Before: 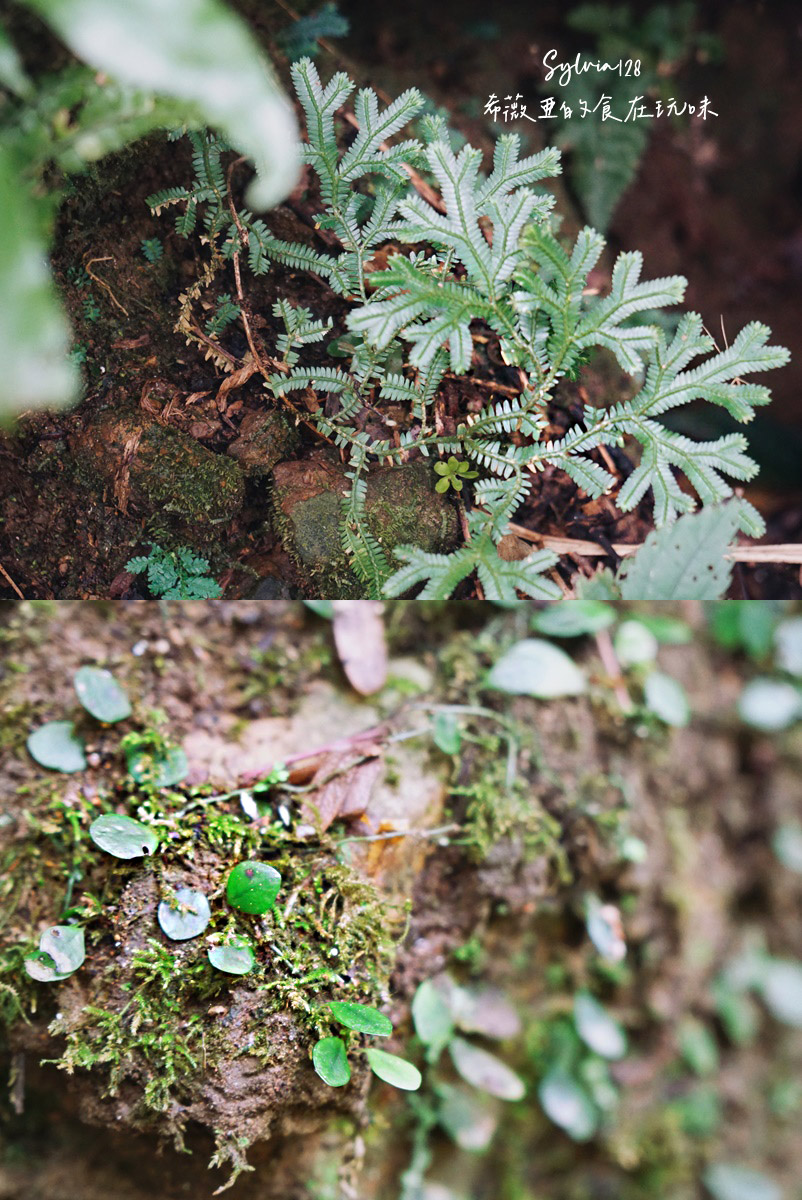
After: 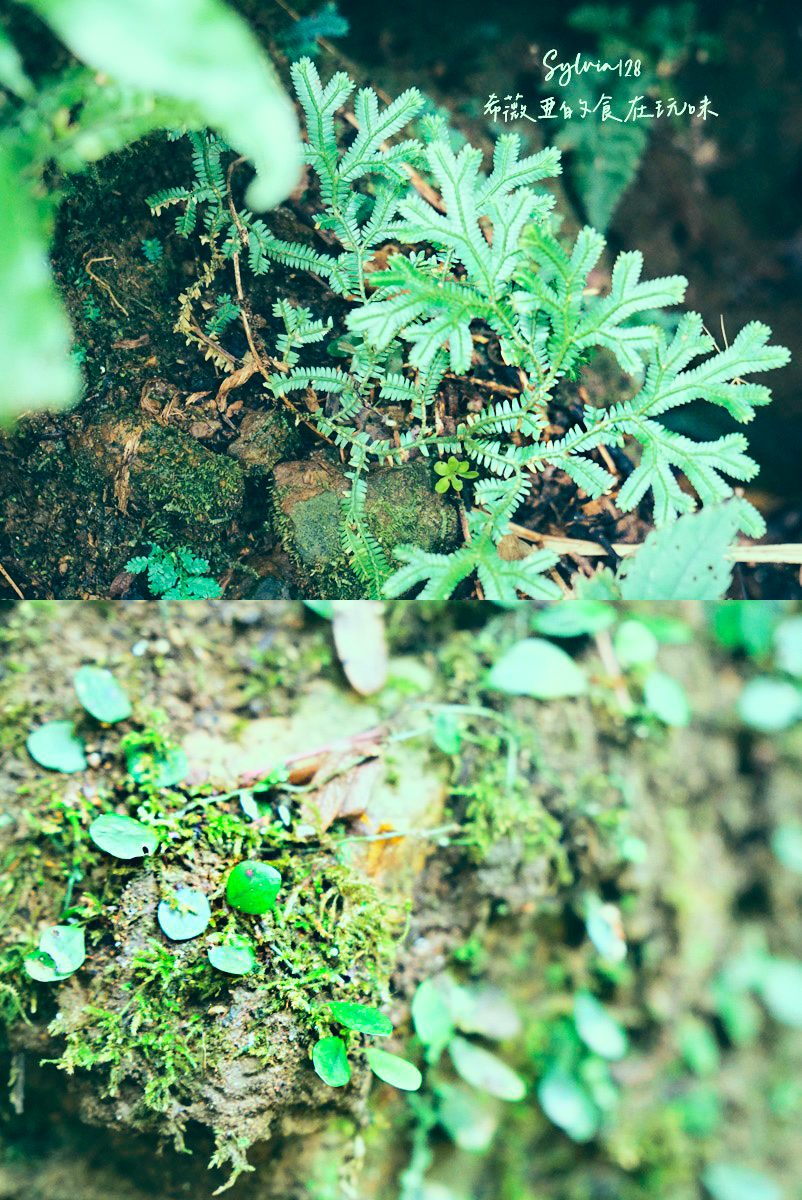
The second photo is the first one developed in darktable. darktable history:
base curve: curves: ch0 [(0, 0) (0.025, 0.046) (0.112, 0.277) (0.467, 0.74) (0.814, 0.929) (1, 0.942)]
color correction: highlights a* -20.08, highlights b* 9.8, shadows a* -20.4, shadows b* -10.76
